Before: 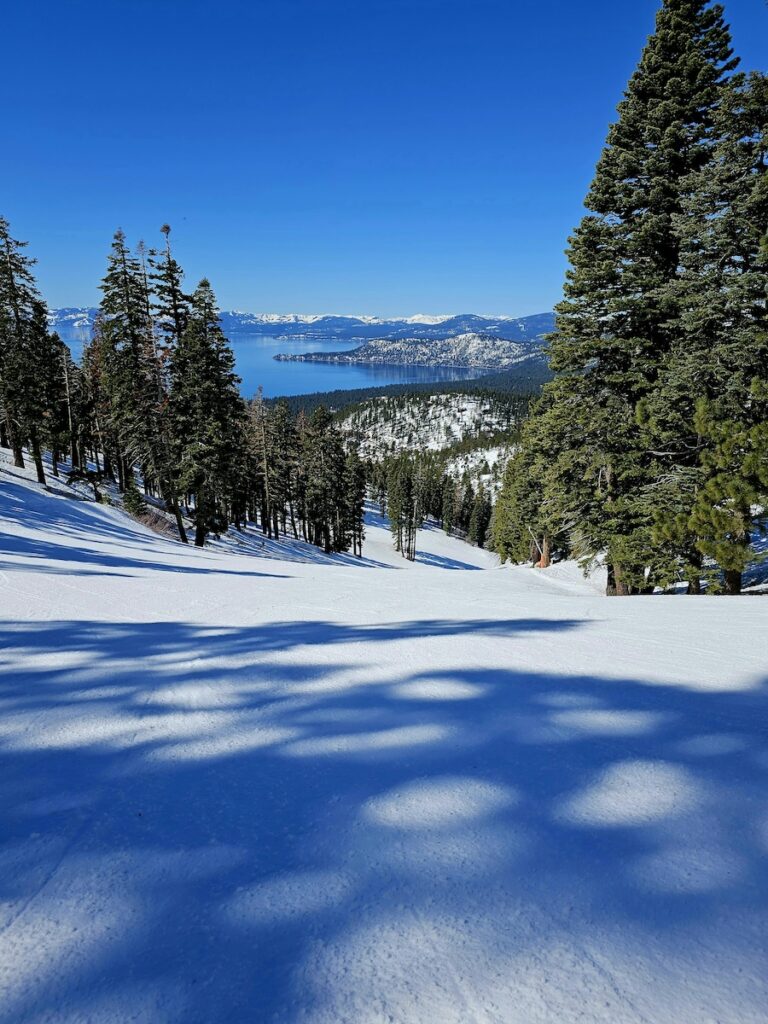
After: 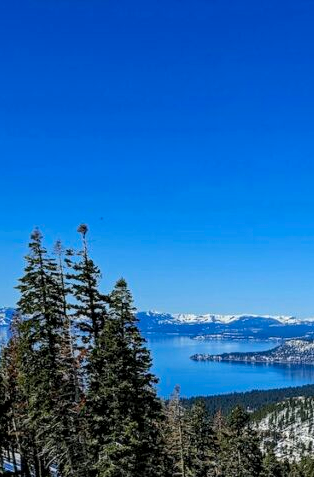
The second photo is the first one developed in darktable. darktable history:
crop and rotate: left 10.819%, top 0.069%, right 48.177%, bottom 53.302%
local contrast: on, module defaults
color balance rgb: perceptual saturation grading › global saturation 25.294%, global vibrance 14.724%
